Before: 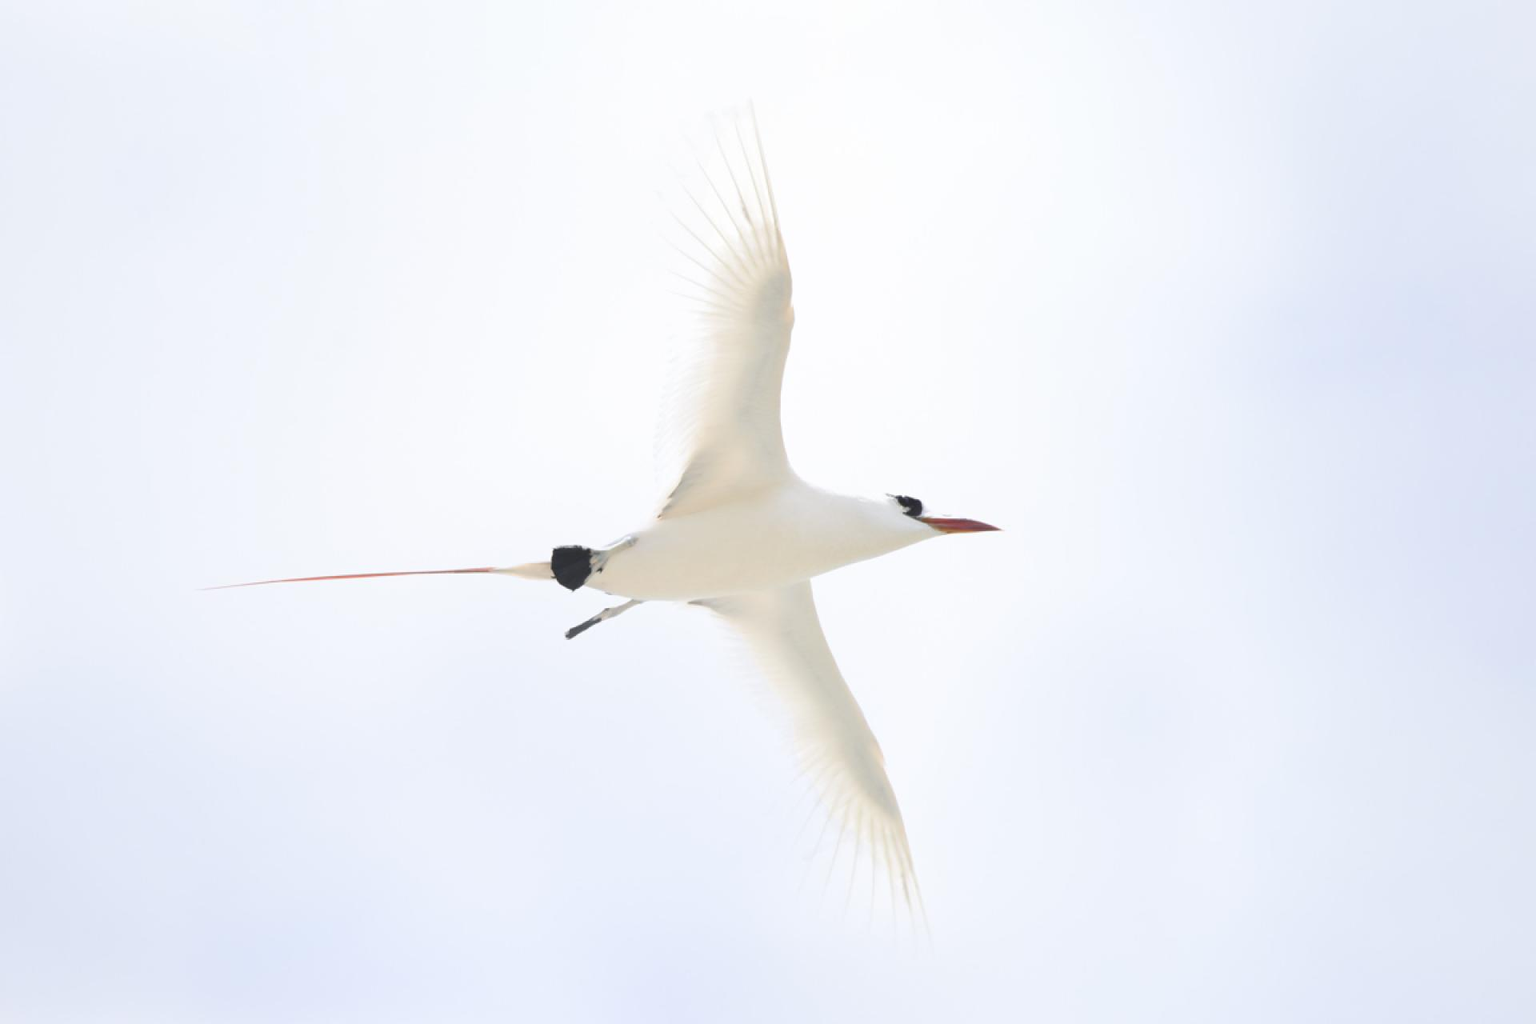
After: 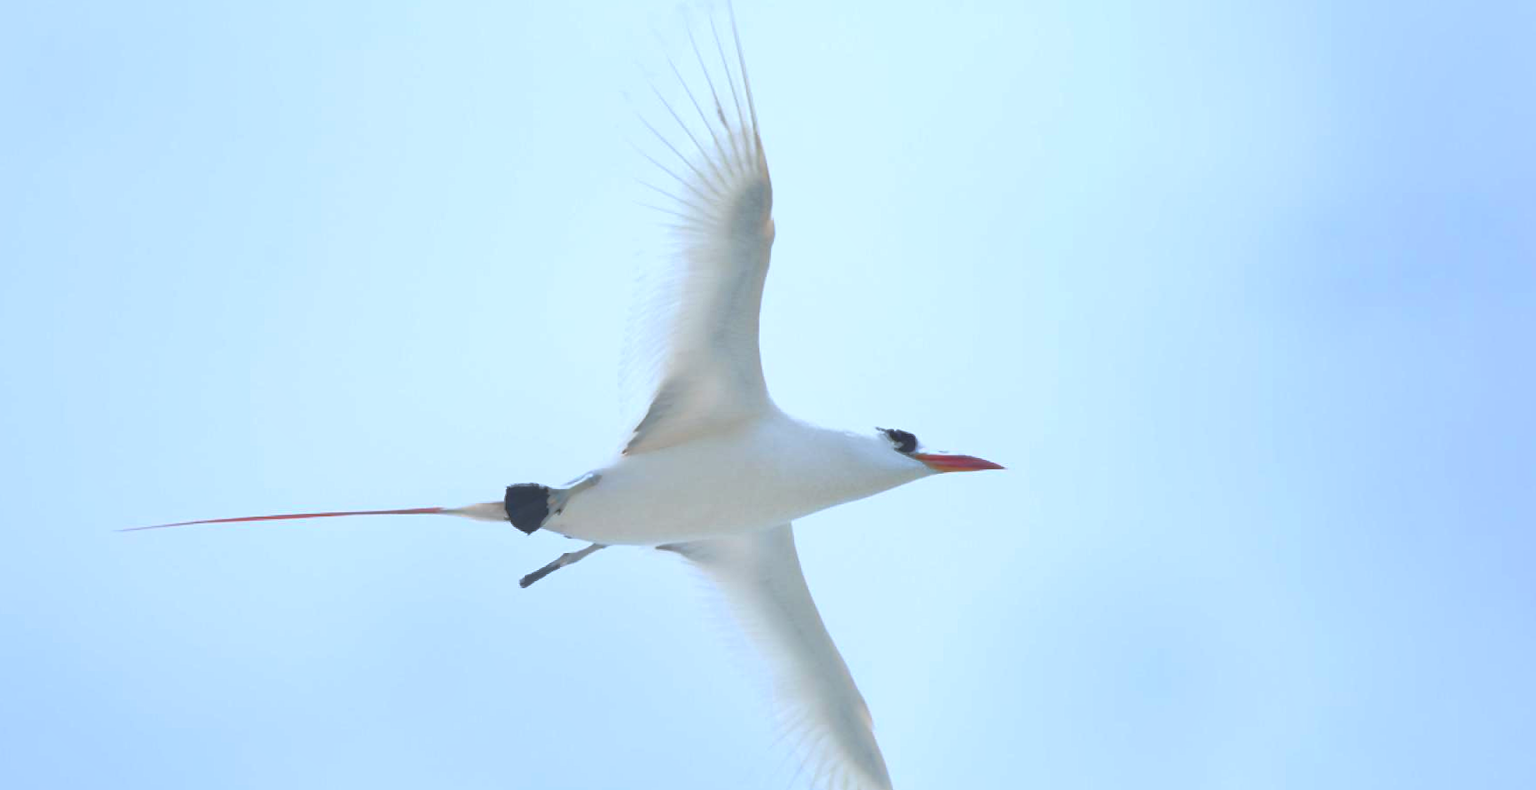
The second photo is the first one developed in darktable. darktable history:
color calibration: output R [0.972, 0.068, -0.094, 0], output G [-0.178, 1.216, -0.086, 0], output B [0.095, -0.136, 0.98, 0], illuminant custom, x 0.371, y 0.381, temperature 4283.16 K
shadows and highlights: on, module defaults
rotate and perspective: rotation 0.192°, lens shift (horizontal) -0.015, crop left 0.005, crop right 0.996, crop top 0.006, crop bottom 0.99
crop: left 5.596%, top 10.314%, right 3.534%, bottom 19.395%
